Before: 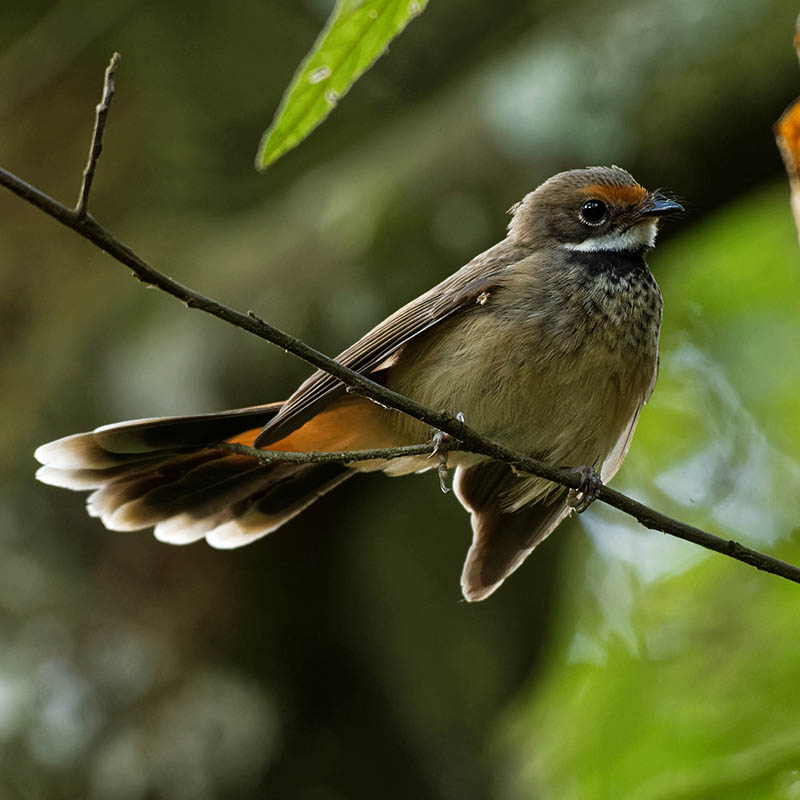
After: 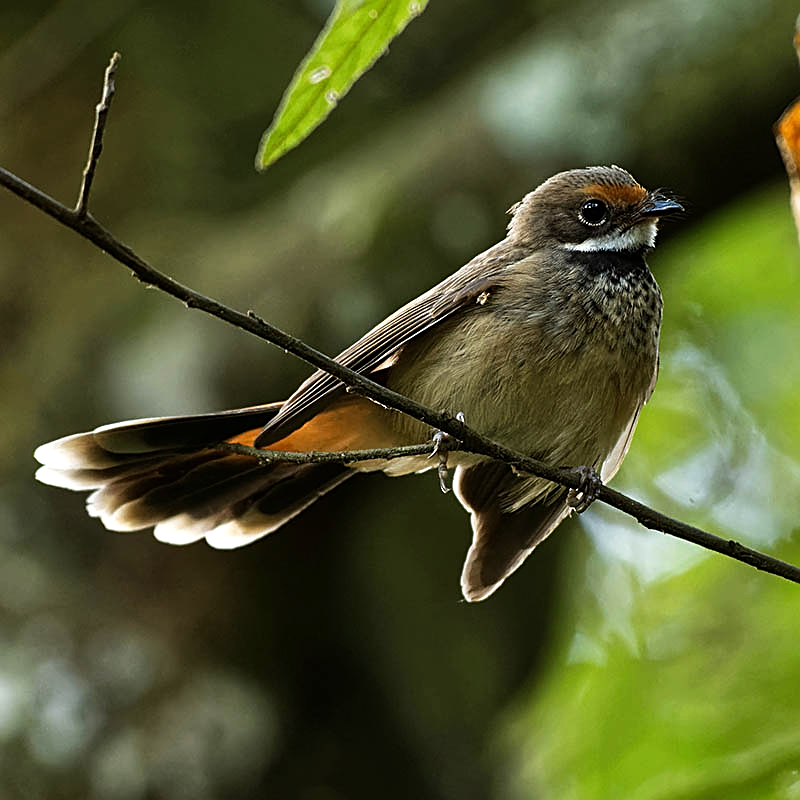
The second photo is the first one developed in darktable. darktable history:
sharpen: on, module defaults
tone equalizer: -8 EV -0.417 EV, -7 EV -0.389 EV, -6 EV -0.333 EV, -5 EV -0.222 EV, -3 EV 0.222 EV, -2 EV 0.333 EV, -1 EV 0.389 EV, +0 EV 0.417 EV, edges refinement/feathering 500, mask exposure compensation -1.25 EV, preserve details no
